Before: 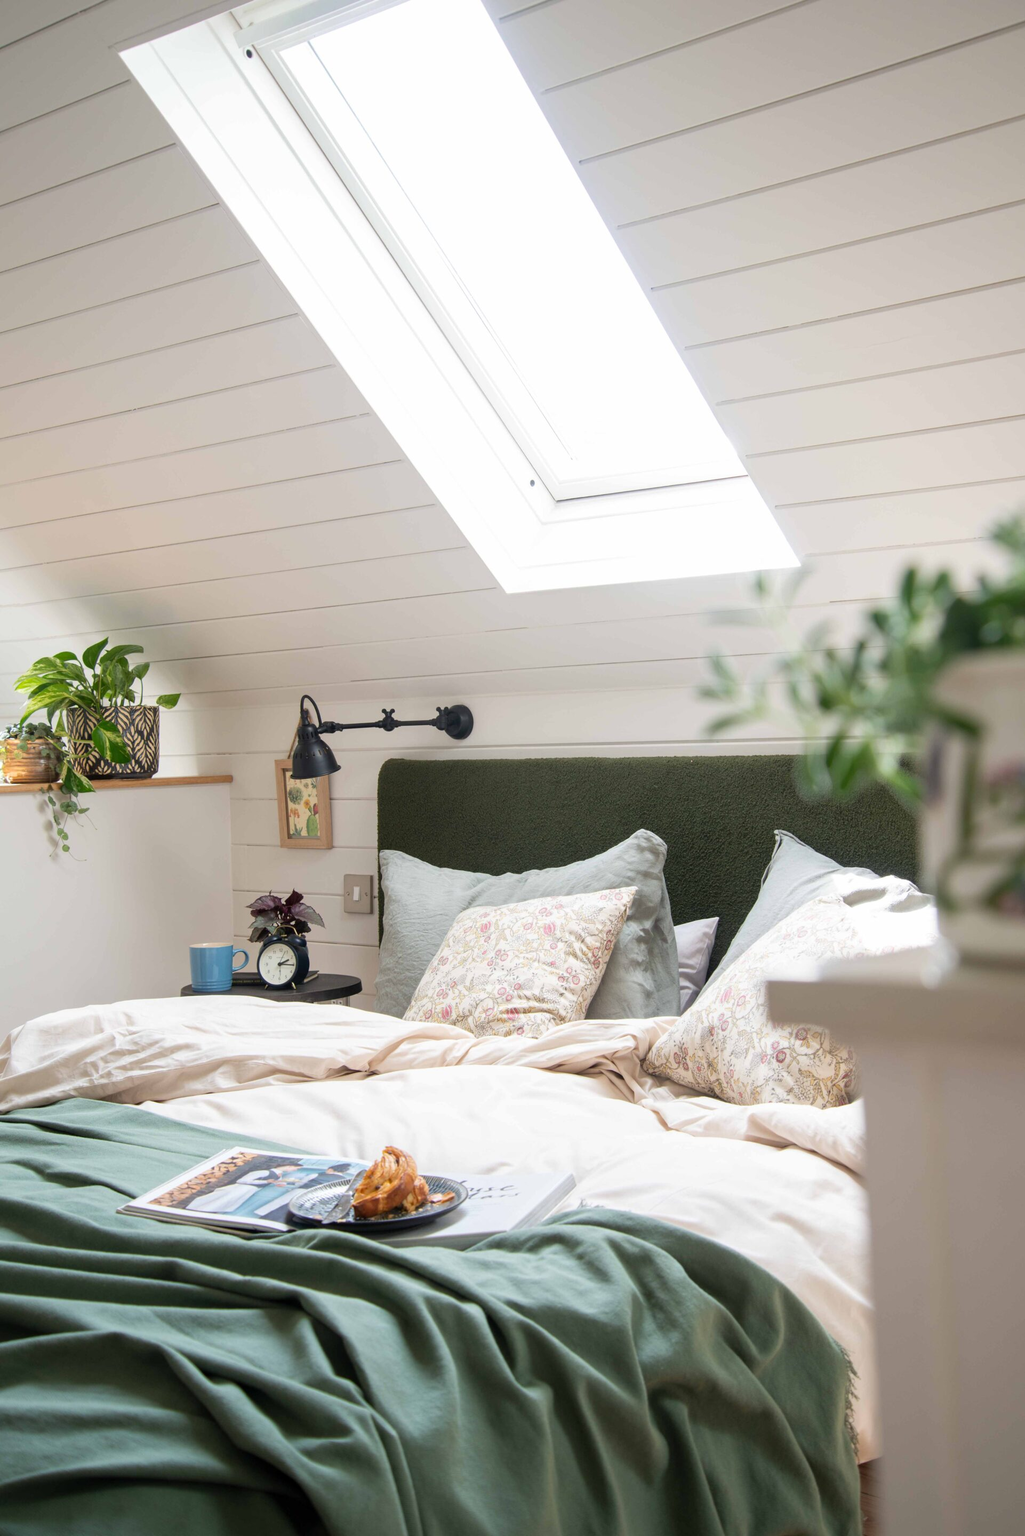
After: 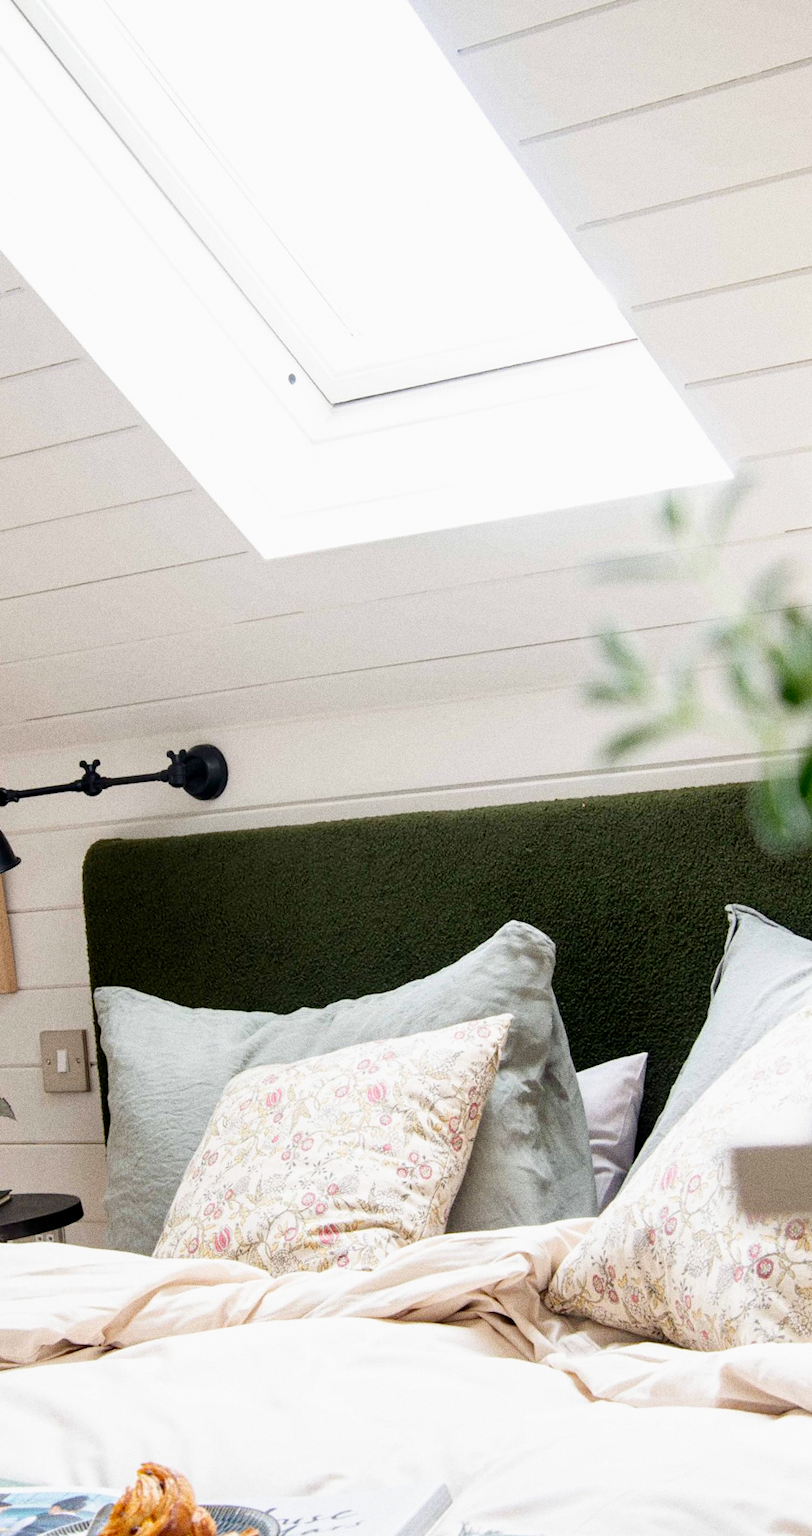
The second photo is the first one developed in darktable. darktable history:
grain: coarseness 9.61 ISO, strength 35.62%
filmic rgb: black relative exposure -6.3 EV, white relative exposure 2.8 EV, threshold 3 EV, target black luminance 0%, hardness 4.6, latitude 67.35%, contrast 1.292, shadows ↔ highlights balance -3.5%, preserve chrominance no, color science v4 (2020), contrast in shadows soft, enable highlight reconstruction true
rotate and perspective: rotation -4.57°, crop left 0.054, crop right 0.944, crop top 0.087, crop bottom 0.914
crop: left 32.075%, top 10.976%, right 18.355%, bottom 17.596%
